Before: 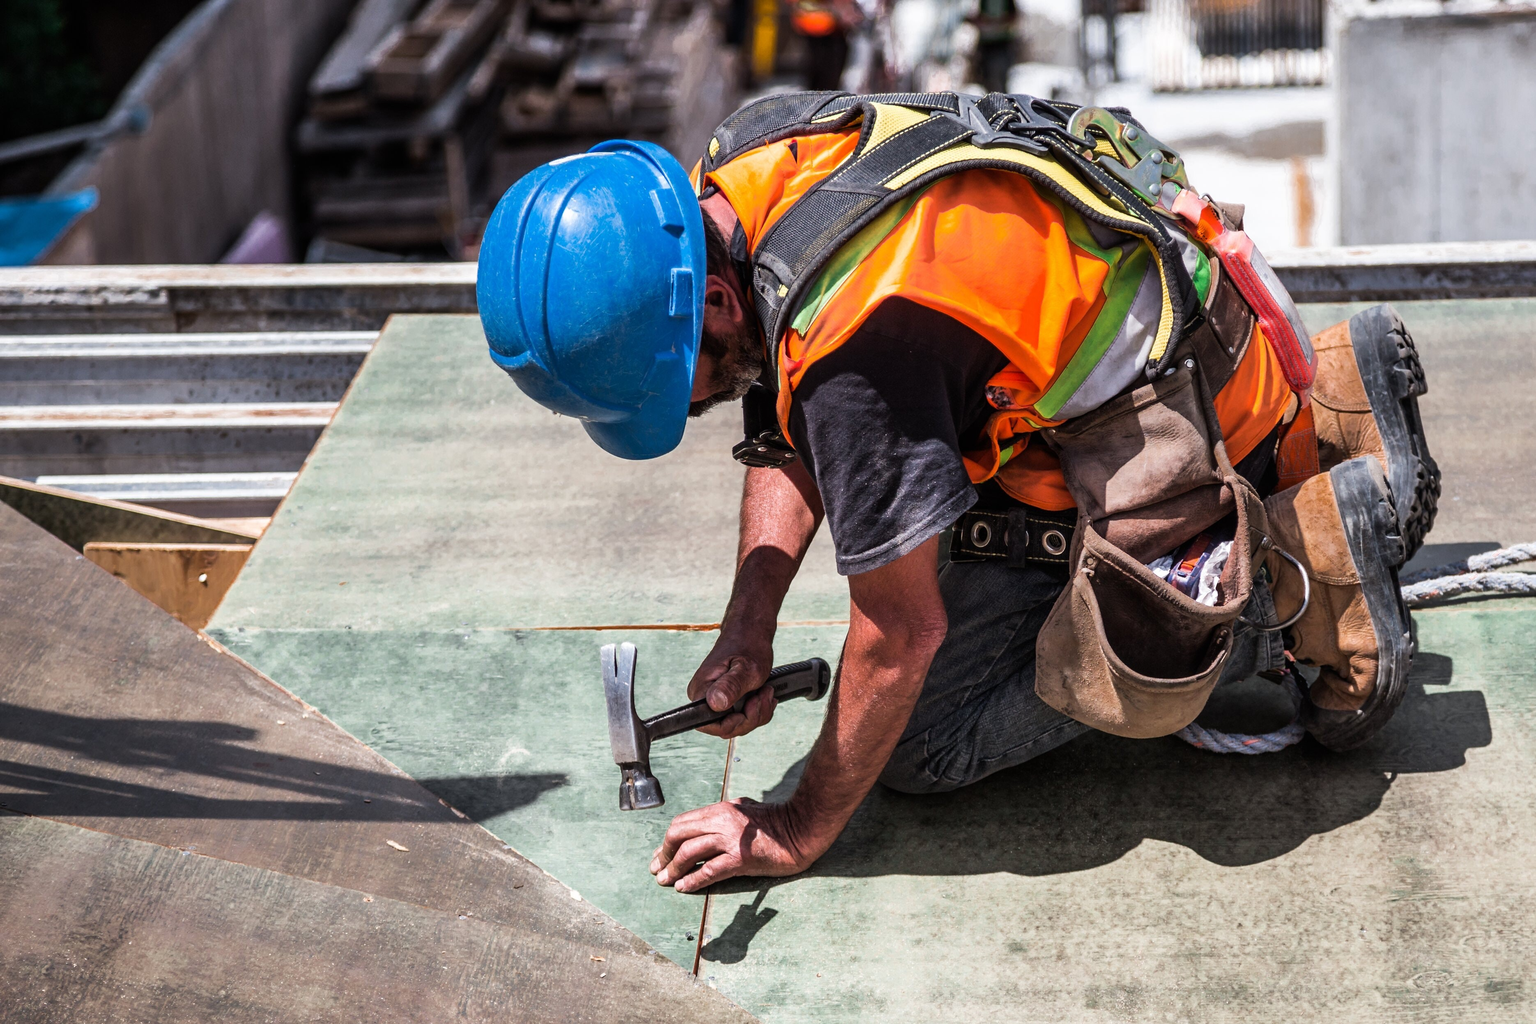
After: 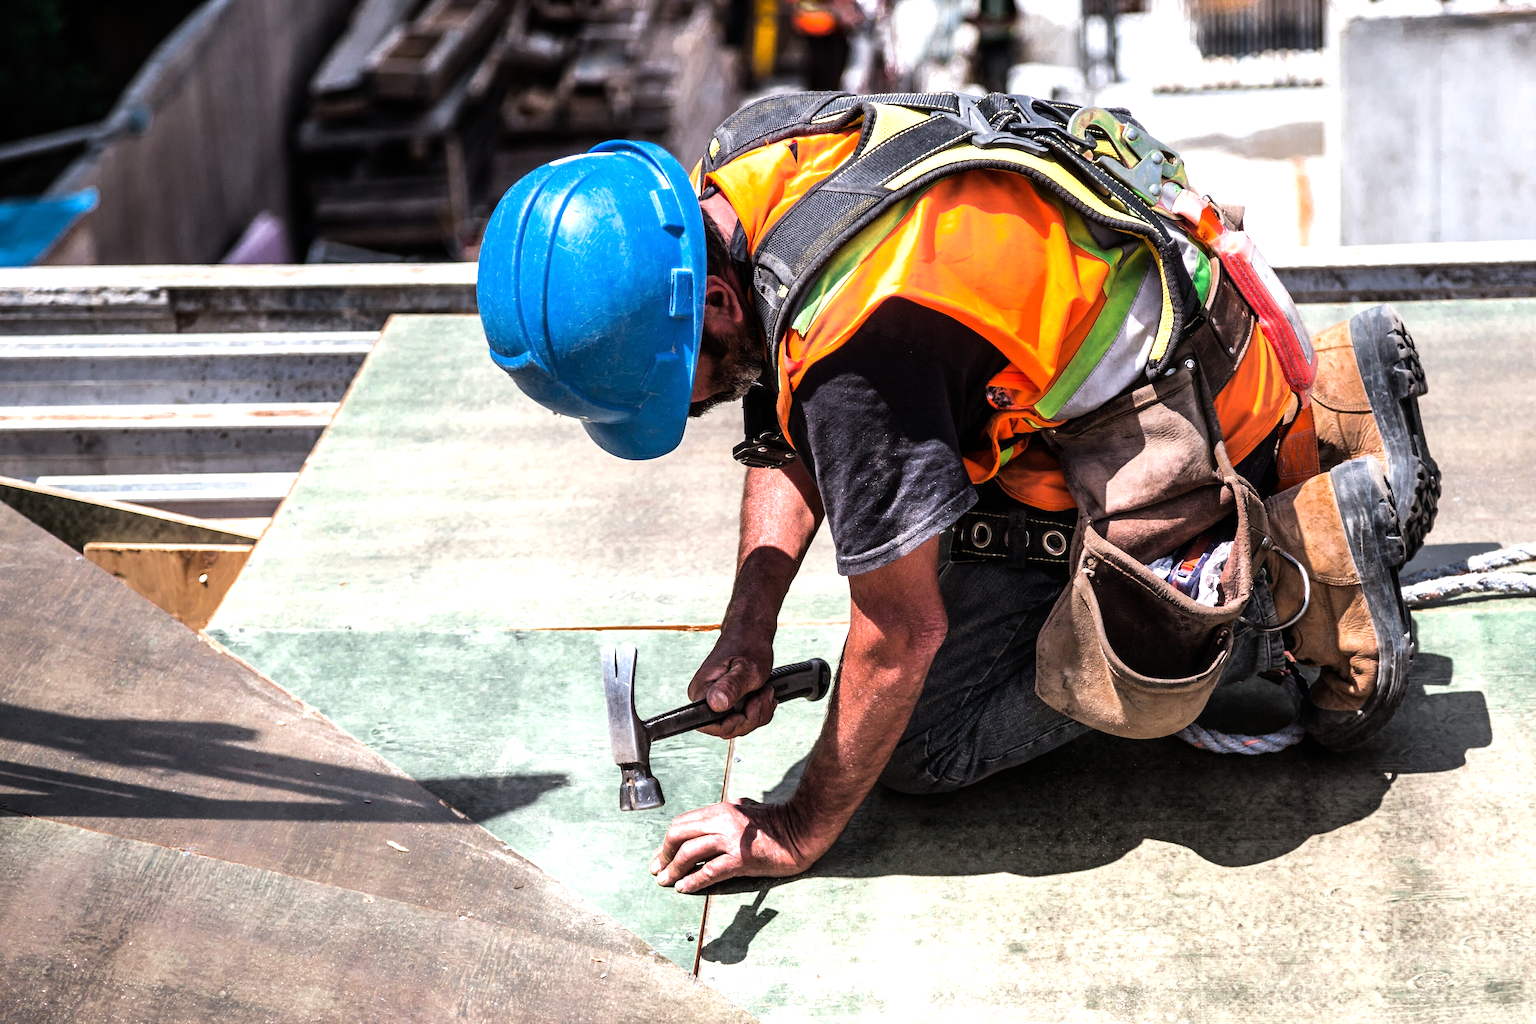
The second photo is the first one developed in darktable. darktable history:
tone equalizer: -8 EV -0.758 EV, -7 EV -0.726 EV, -6 EV -0.589 EV, -5 EV -0.369 EV, -3 EV 0.378 EV, -2 EV 0.6 EV, -1 EV 0.682 EV, +0 EV 0.739 EV, mask exposure compensation -0.492 EV
